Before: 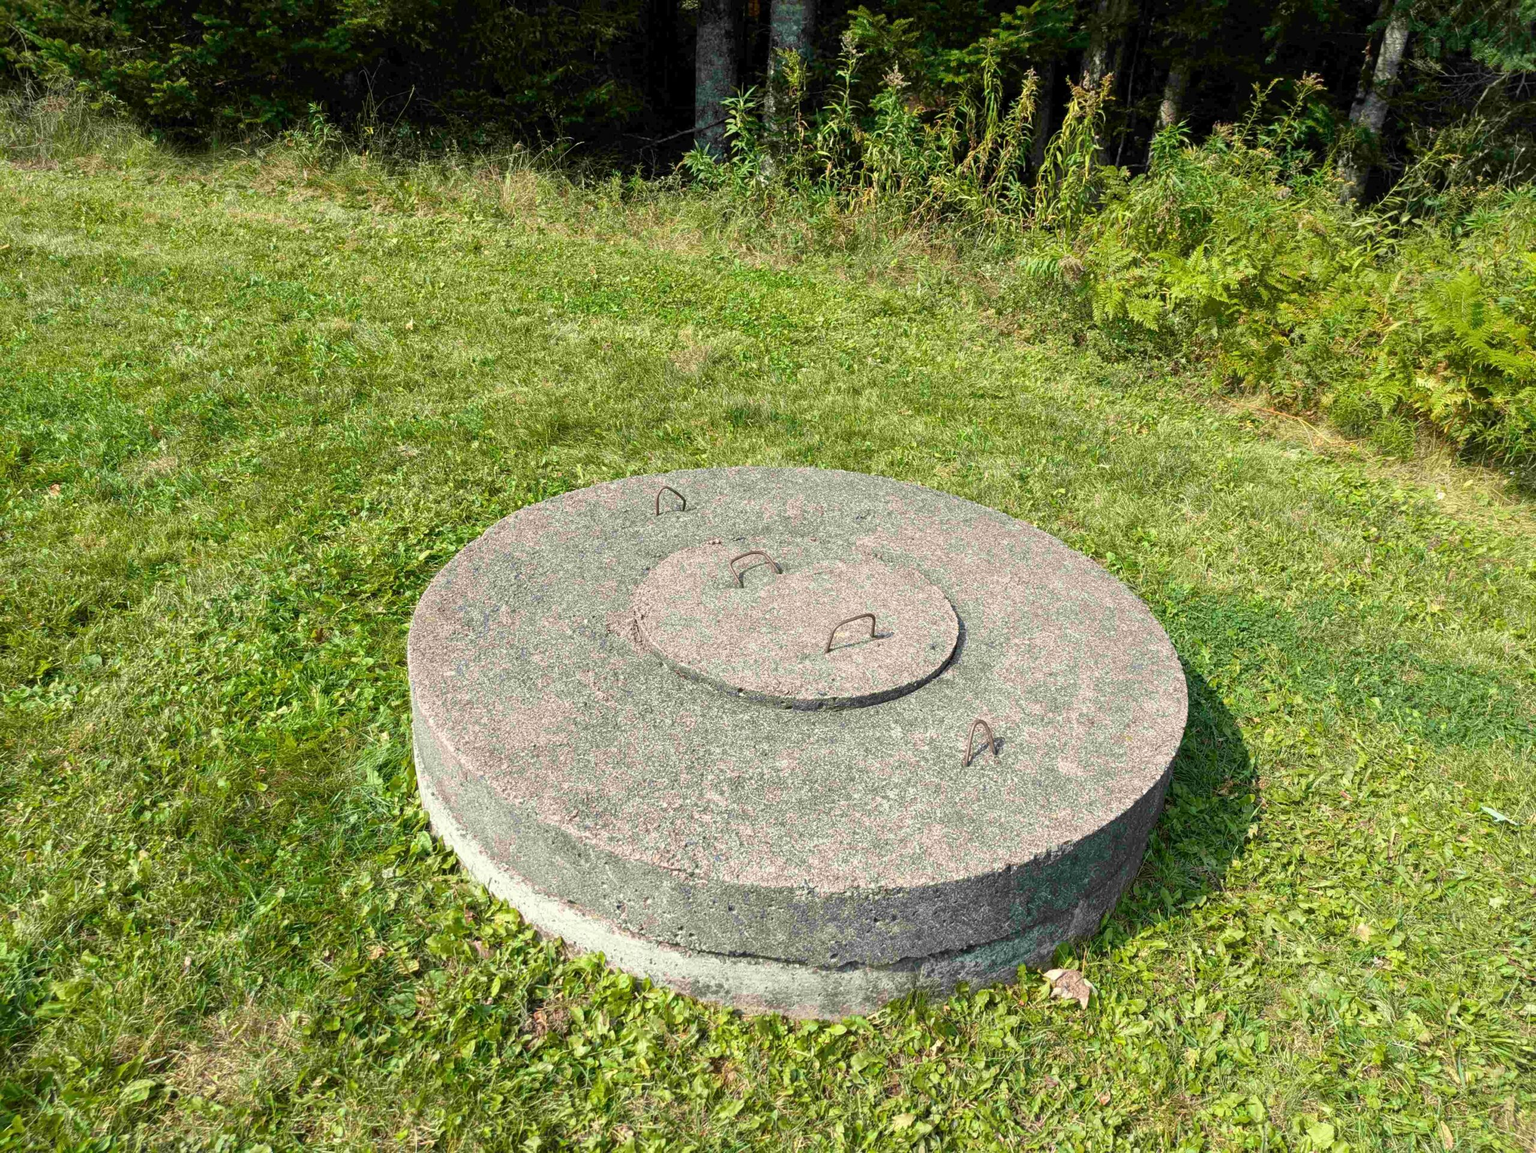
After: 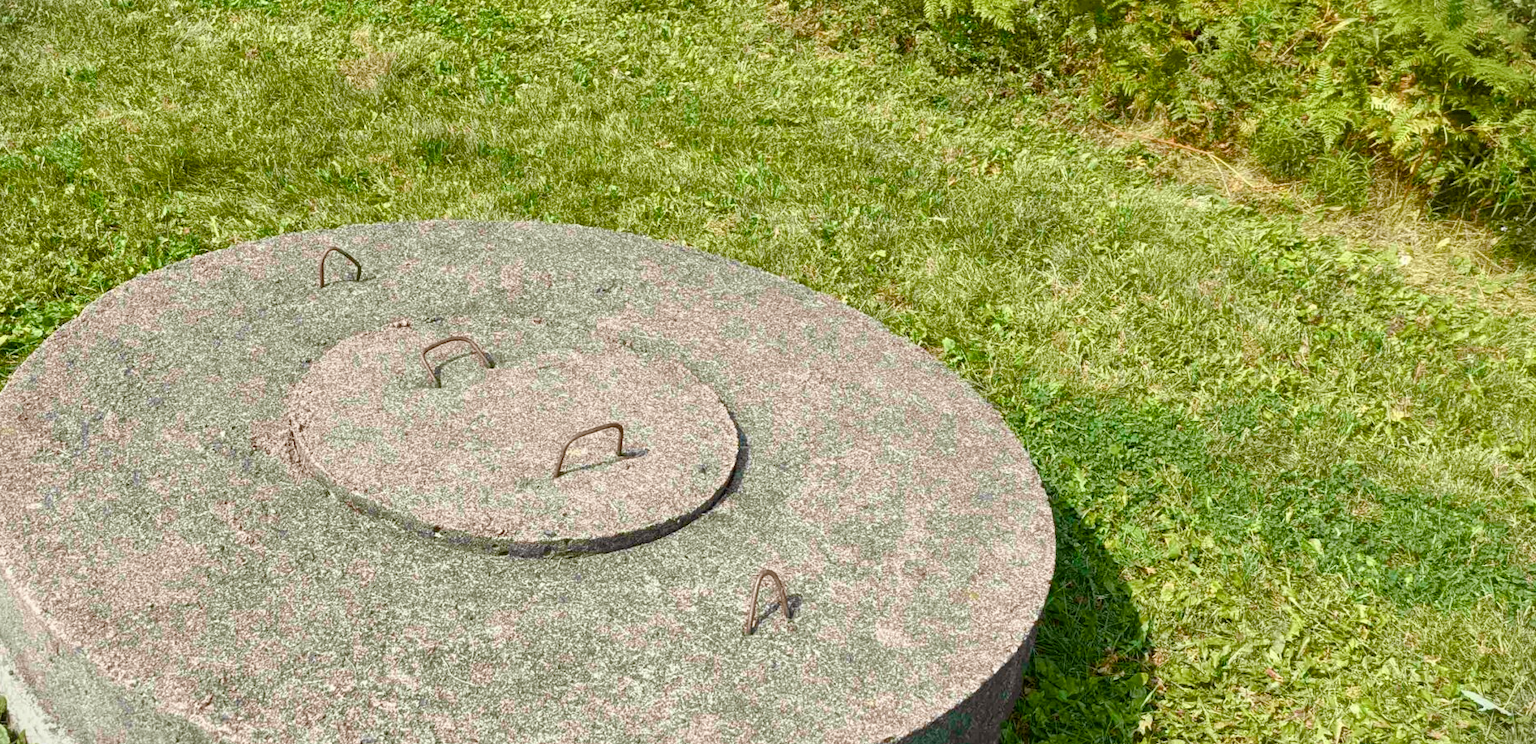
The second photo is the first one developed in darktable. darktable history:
crop and rotate: left 27.657%, top 26.72%, bottom 26.602%
shadows and highlights: shadows 36.4, highlights -26.79, shadows color adjustment 97.98%, highlights color adjustment 59.06%, soften with gaussian
color balance rgb: power › chroma 0.698%, power › hue 60°, perceptual saturation grading › global saturation 25.885%, perceptual saturation grading › highlights -50.483%, perceptual saturation grading › shadows 30.497%, global vibrance 20%
vignetting: fall-off start 99.98%, width/height ratio 1.323, dithering 8-bit output
